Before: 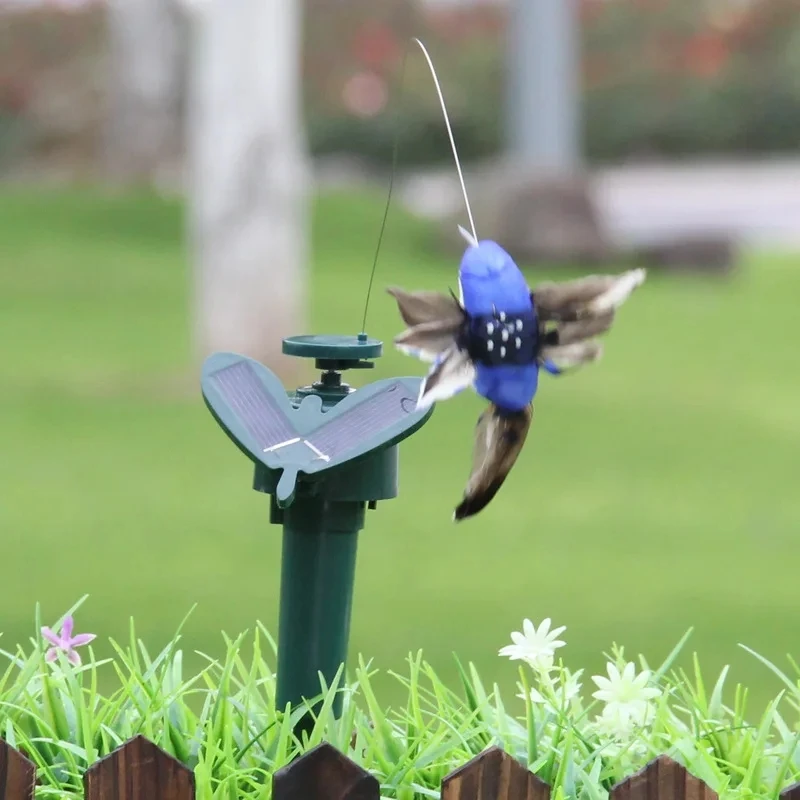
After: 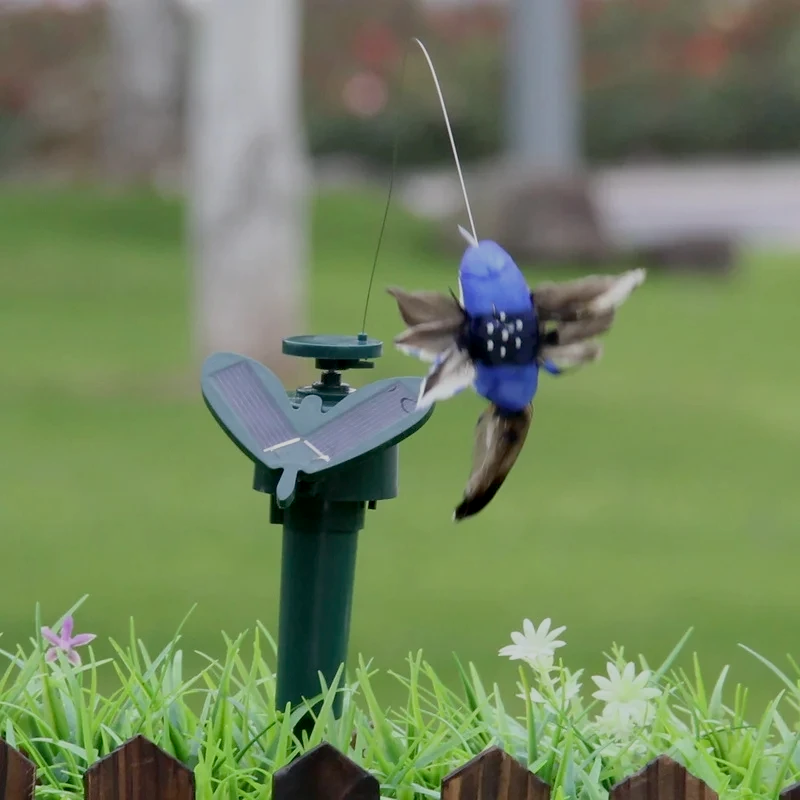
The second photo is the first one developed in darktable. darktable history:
exposure: black level correction 0.009, exposure -0.637 EV, compensate highlight preservation false
rotate and perspective: automatic cropping off
